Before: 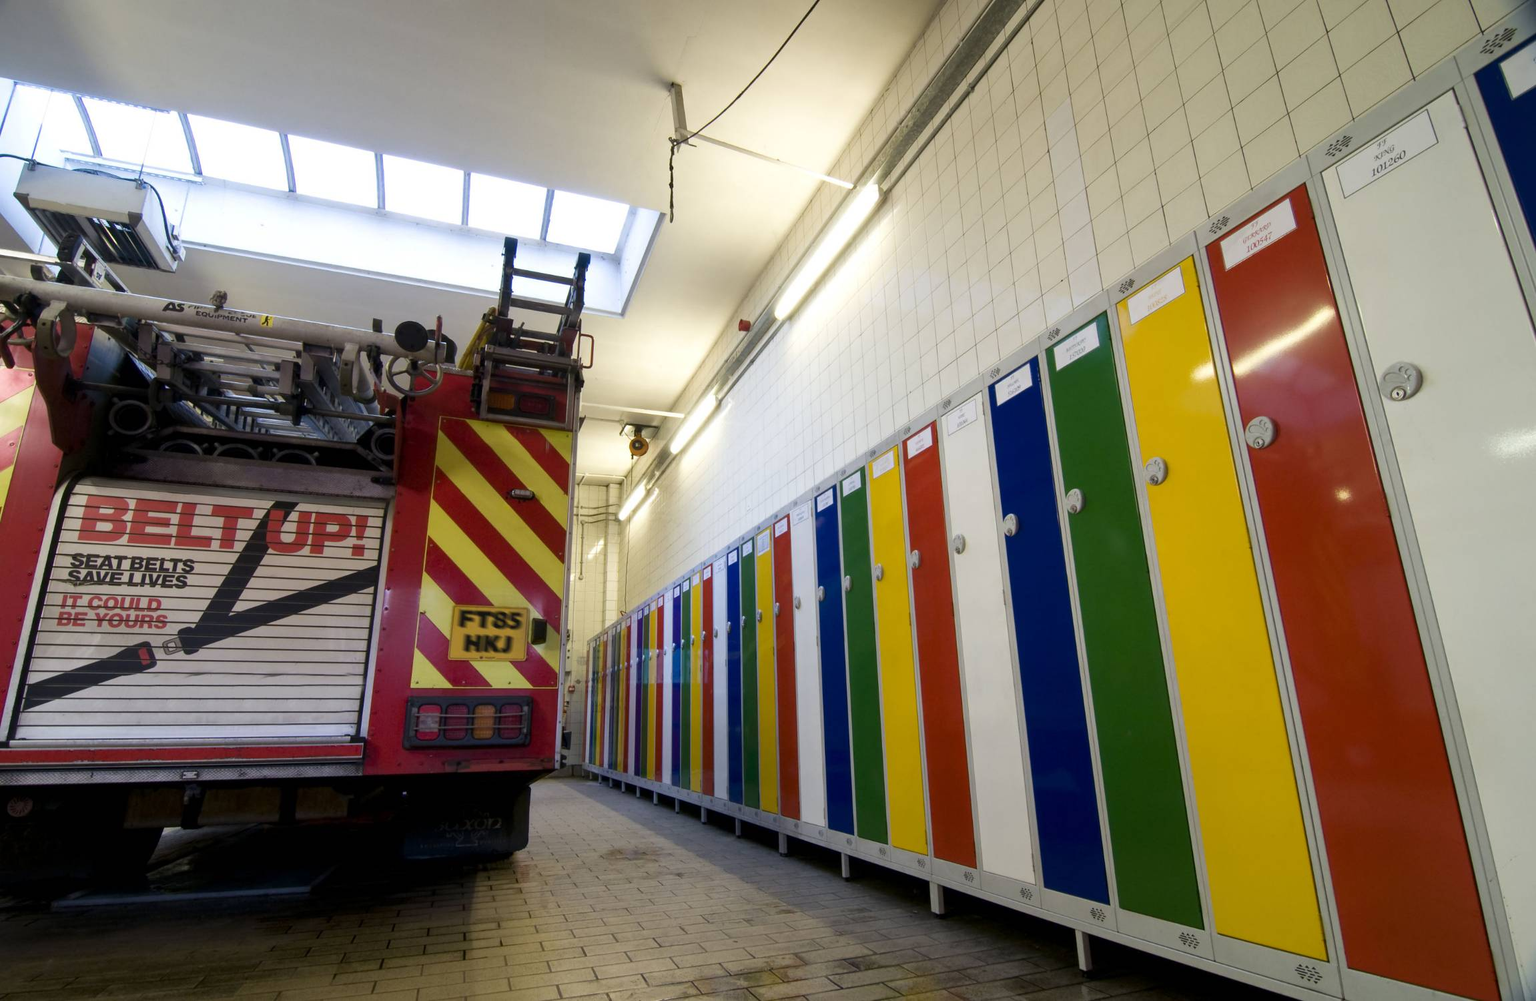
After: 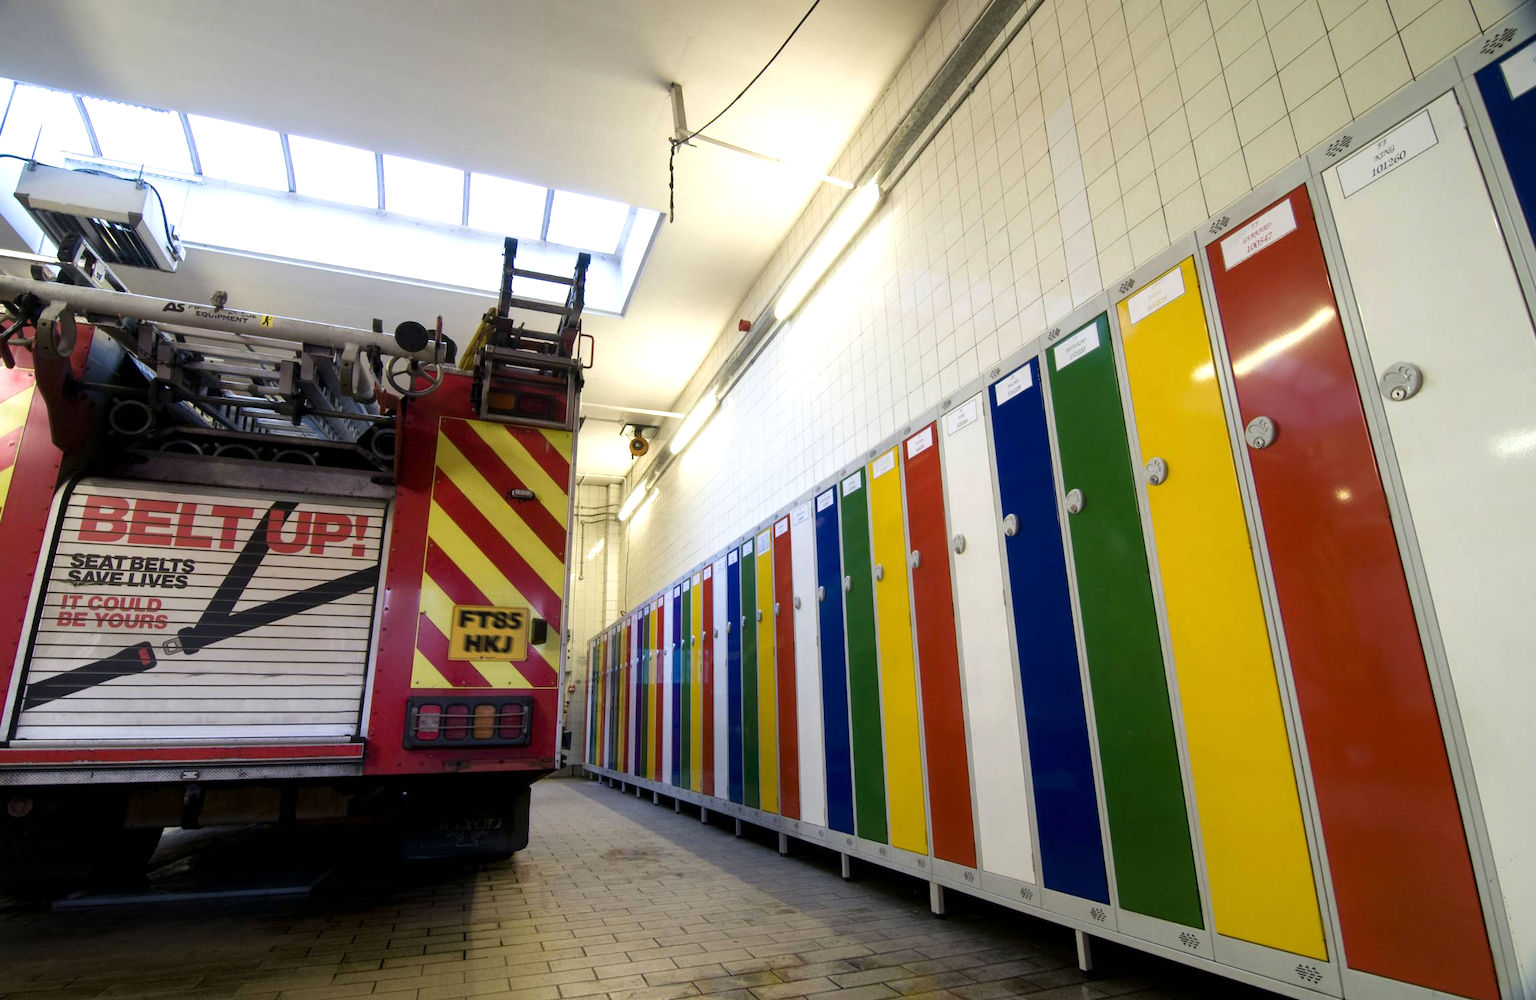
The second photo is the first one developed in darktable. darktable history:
tone equalizer: -8 EV -0.396 EV, -7 EV -0.424 EV, -6 EV -0.296 EV, -5 EV -0.252 EV, -3 EV 0.241 EV, -2 EV 0.321 EV, -1 EV 0.375 EV, +0 EV 0.421 EV
exposure: exposure -0.057 EV, compensate highlight preservation false
